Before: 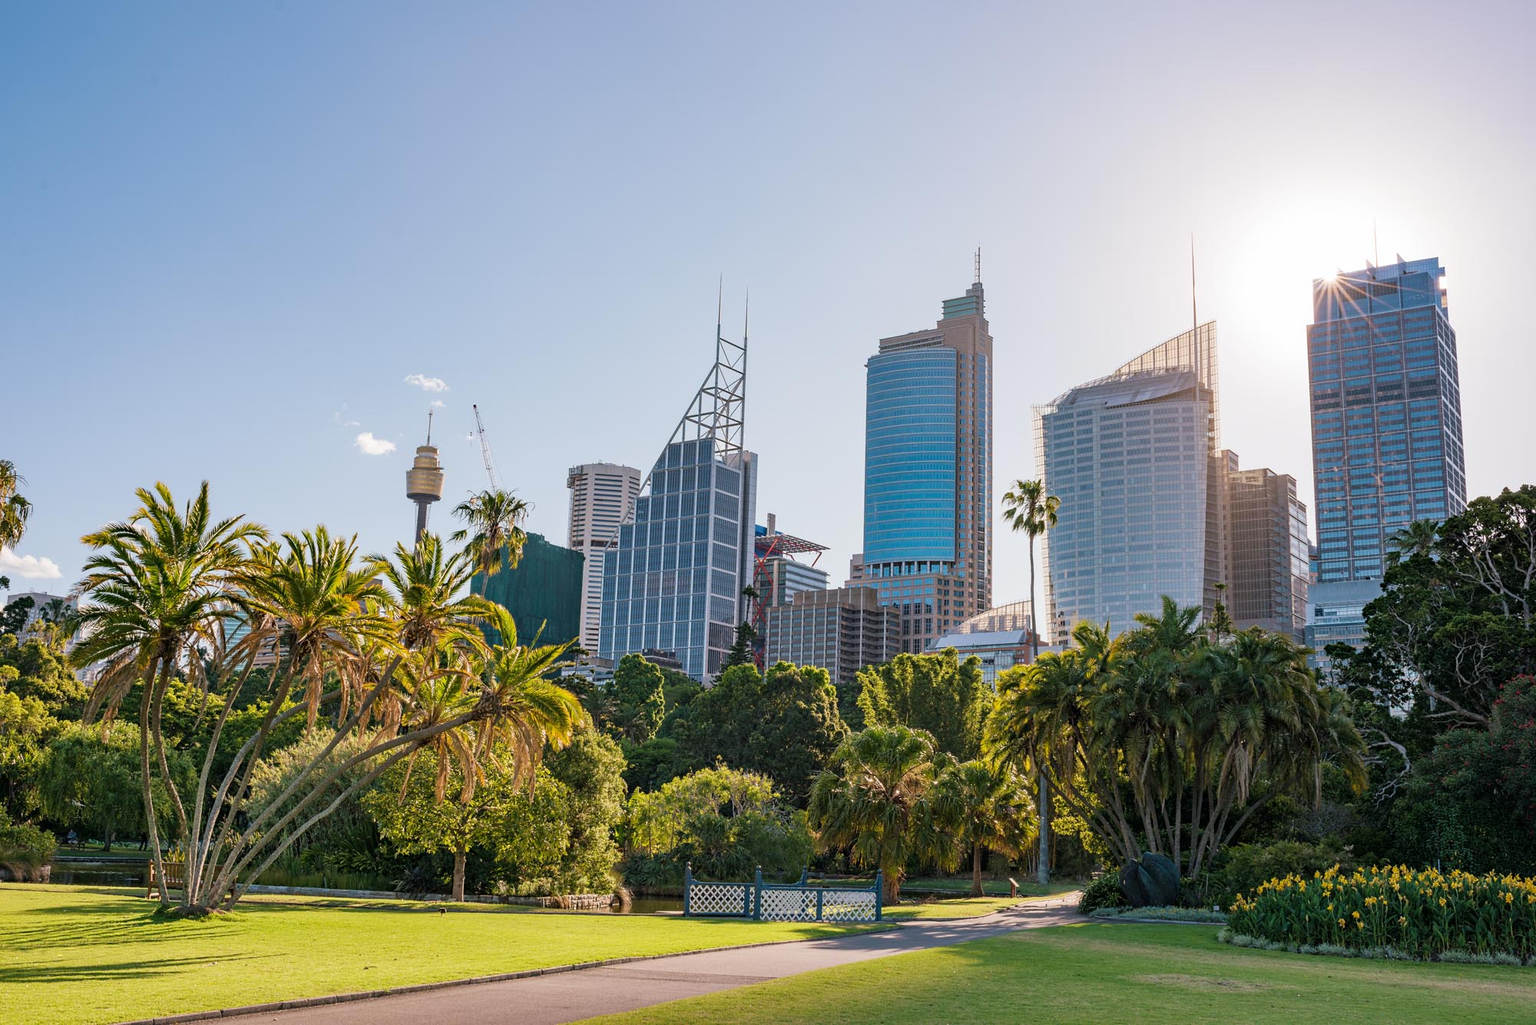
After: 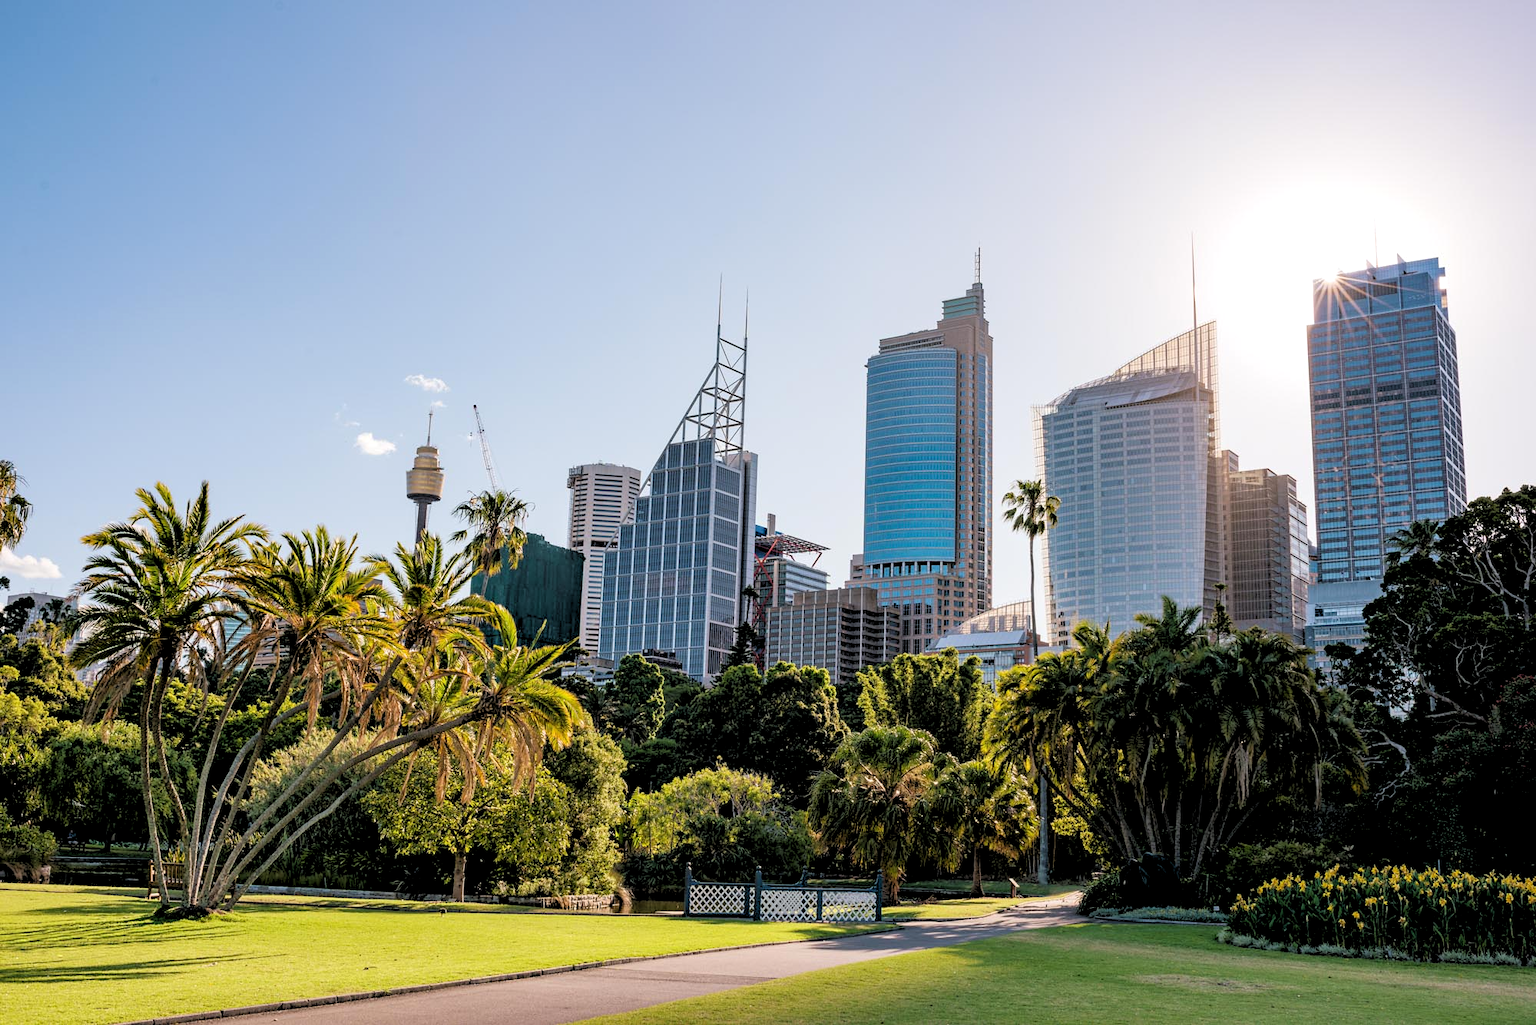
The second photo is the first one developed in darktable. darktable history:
white balance: emerald 1
rgb levels: levels [[0.029, 0.461, 0.922], [0, 0.5, 1], [0, 0.5, 1]]
